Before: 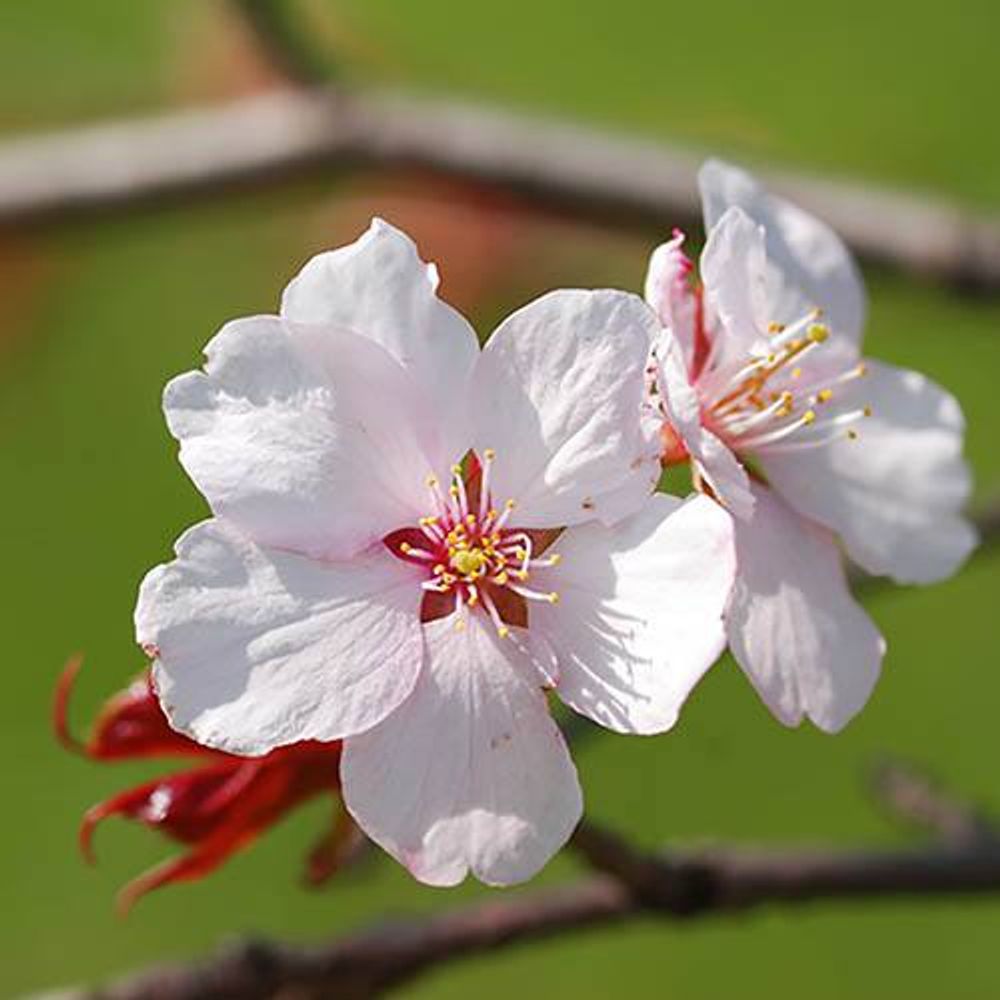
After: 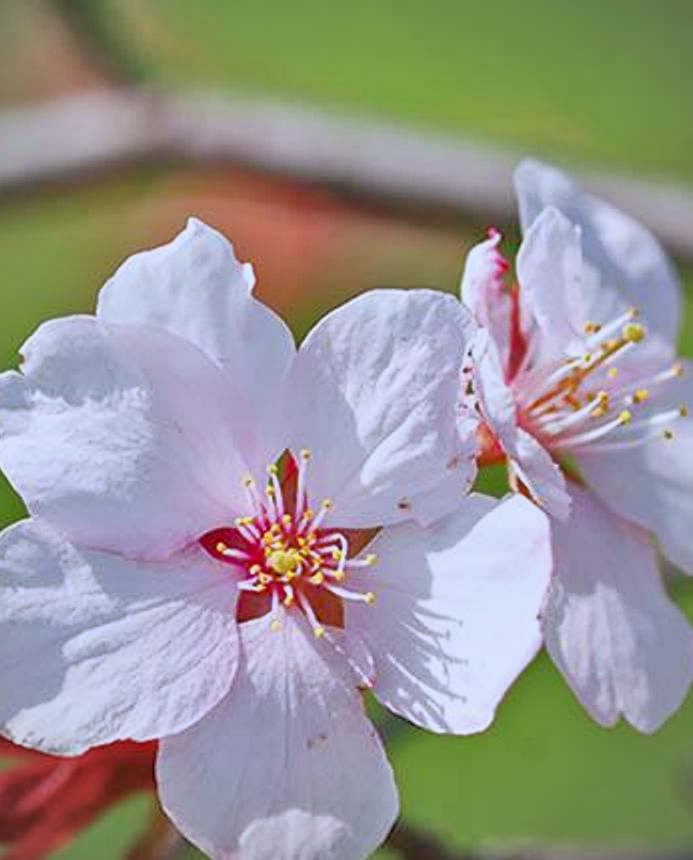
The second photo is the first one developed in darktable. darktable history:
crop: left 18.479%, right 12.2%, bottom 13.971%
vignetting: fall-off radius 60.92%
color calibration: illuminant as shot in camera, x 0.37, y 0.382, temperature 4313.32 K
filmic rgb: black relative exposure -11.35 EV, white relative exposure 3.22 EV, hardness 6.76, color science v6 (2022)
shadows and highlights: shadows 60, soften with gaussian
tone equalizer: -7 EV 0.15 EV, -6 EV 0.6 EV, -5 EV 1.15 EV, -4 EV 1.33 EV, -3 EV 1.15 EV, -2 EV 0.6 EV, -1 EV 0.15 EV, mask exposure compensation -0.5 EV
